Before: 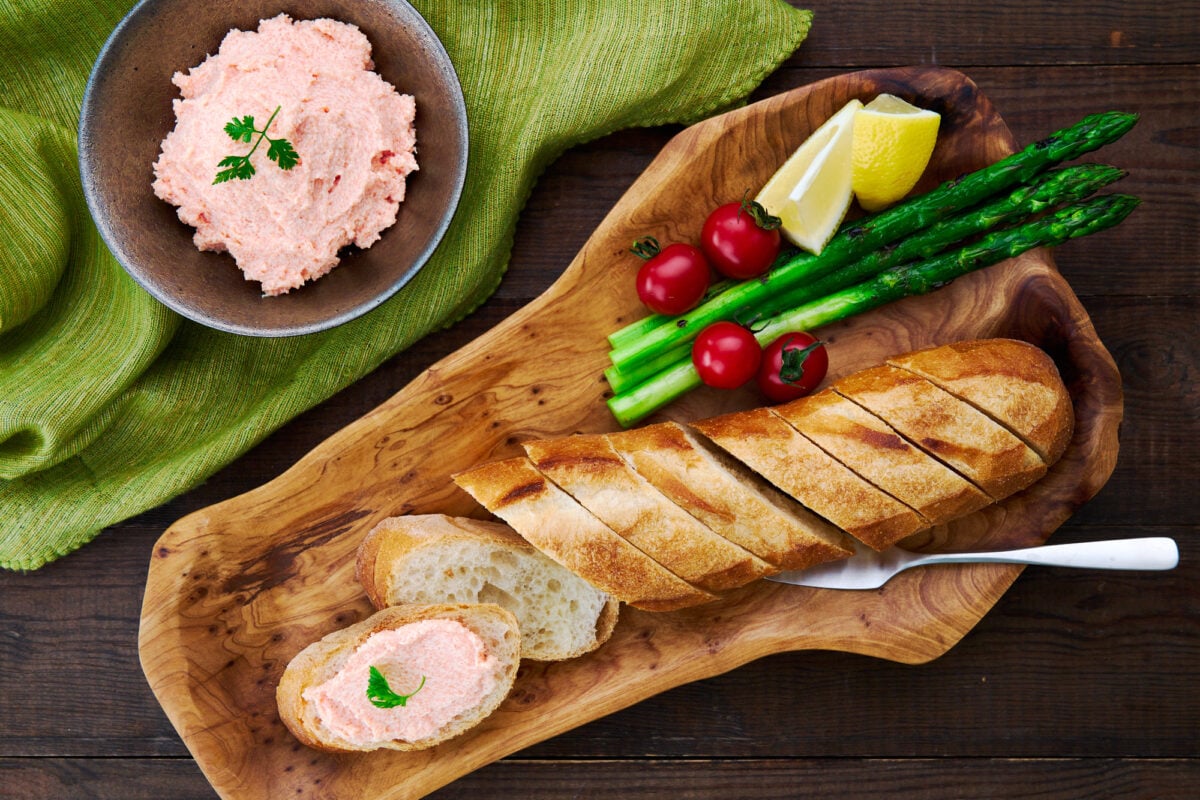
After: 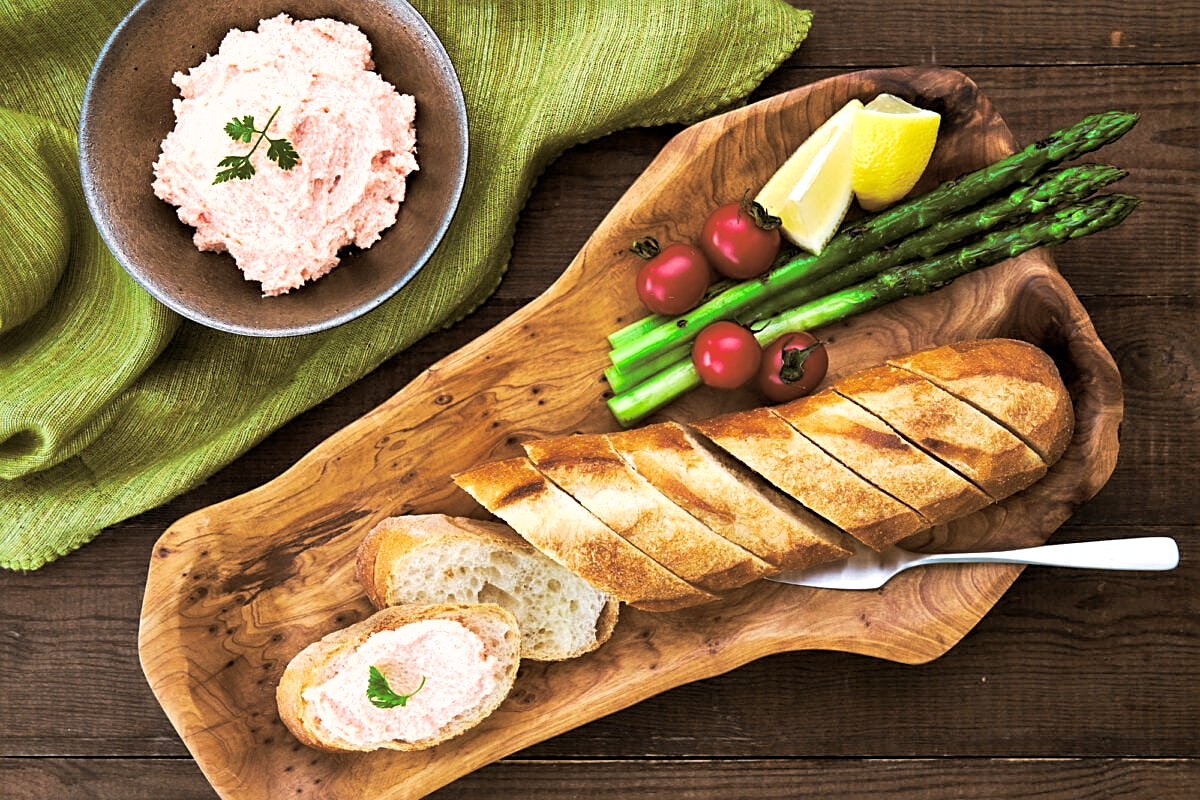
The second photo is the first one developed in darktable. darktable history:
sharpen: on, module defaults
exposure: black level correction 0.001, exposure 0.5 EV, compensate exposure bias true, compensate highlight preservation false
split-toning: shadows › hue 32.4°, shadows › saturation 0.51, highlights › hue 180°, highlights › saturation 0, balance -60.17, compress 55.19%
shadows and highlights: low approximation 0.01, soften with gaussian
